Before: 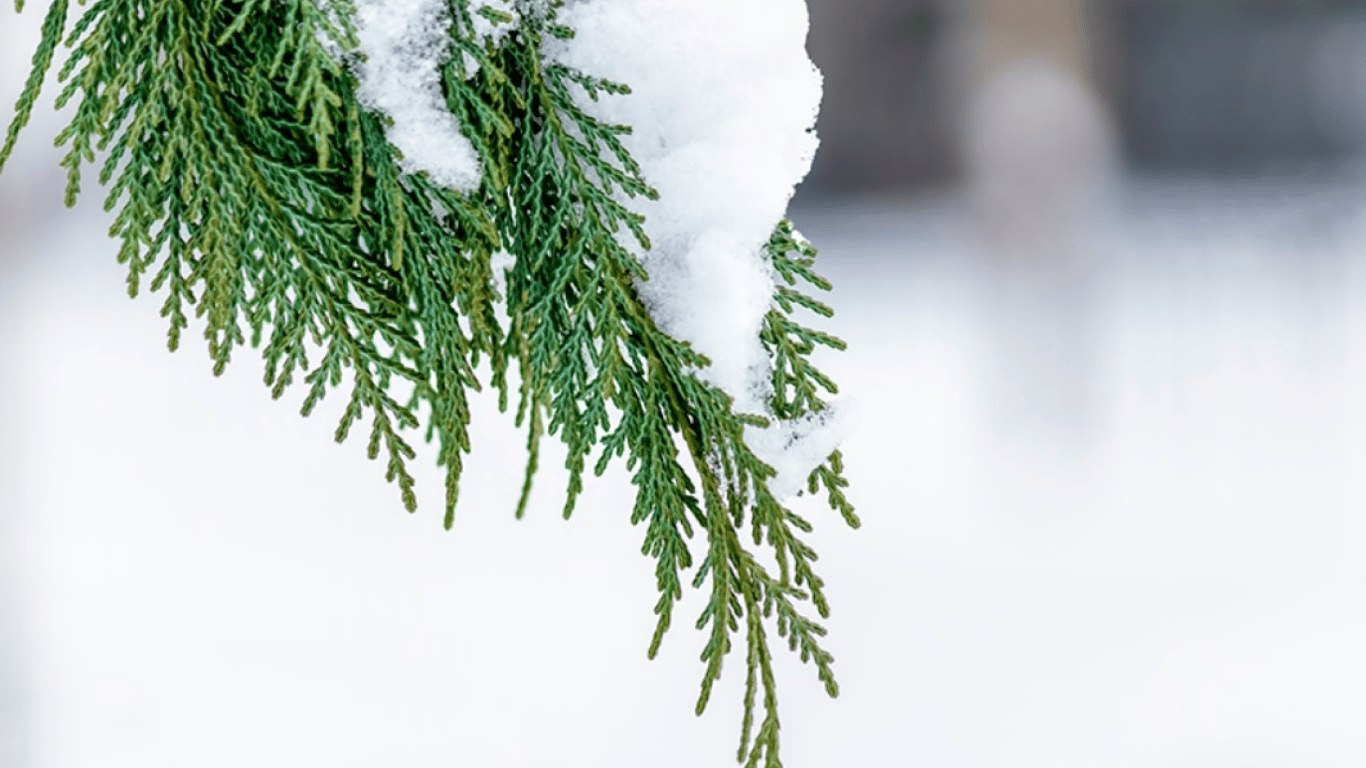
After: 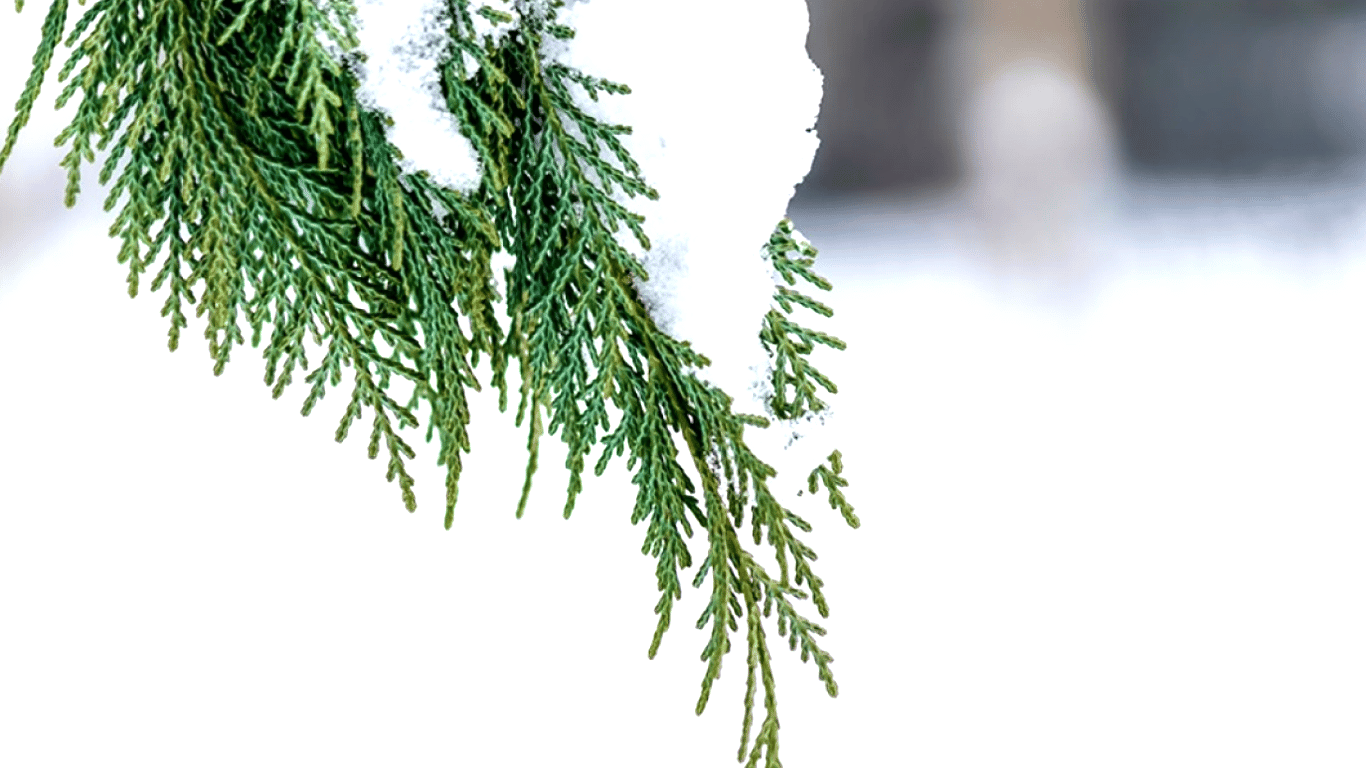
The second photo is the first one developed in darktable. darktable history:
tone equalizer: -8 EV -0.765 EV, -7 EV -0.705 EV, -6 EV -0.634 EV, -5 EV -0.423 EV, -3 EV 0.388 EV, -2 EV 0.6 EV, -1 EV 0.693 EV, +0 EV 0.747 EV, edges refinement/feathering 500, mask exposure compensation -1.57 EV, preserve details guided filter
